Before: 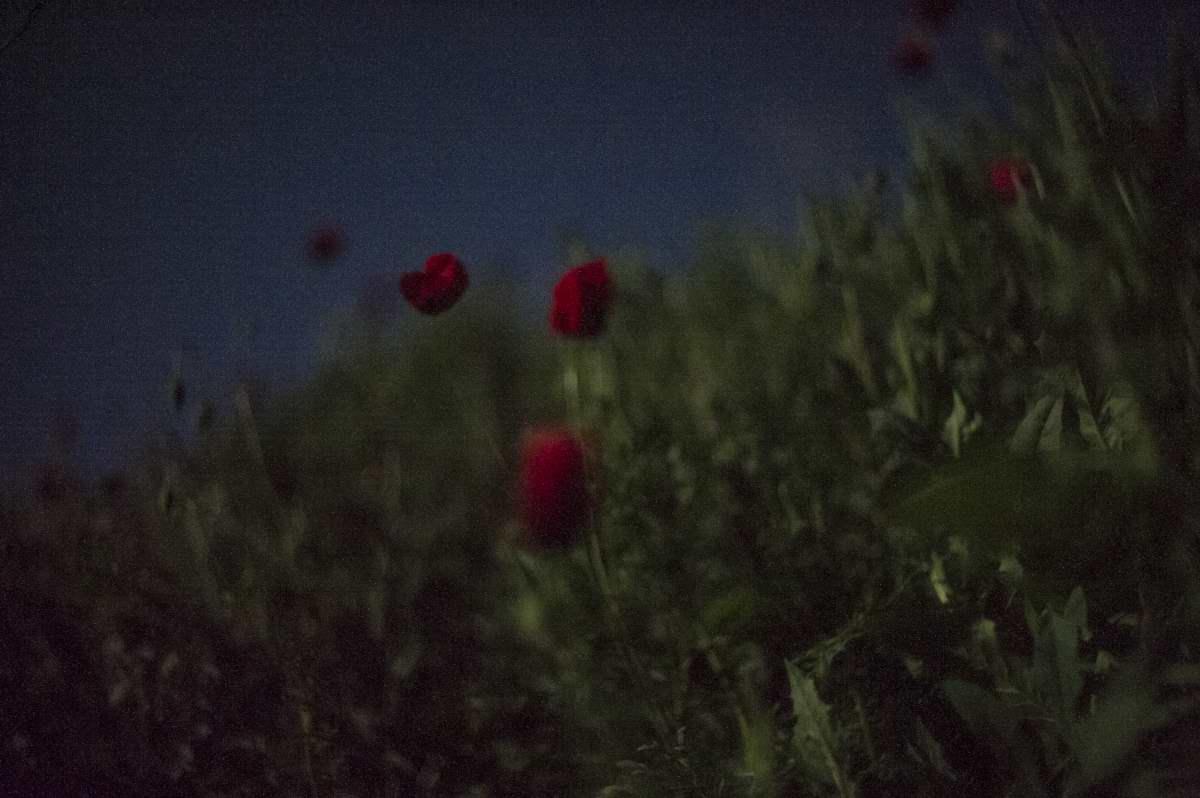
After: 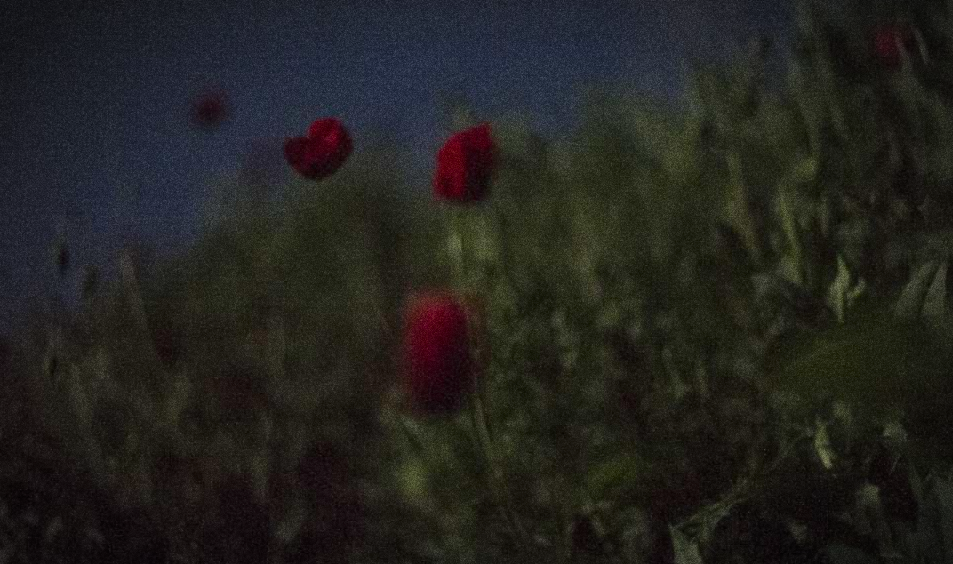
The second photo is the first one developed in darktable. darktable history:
crop: left 9.712%, top 16.928%, right 10.845%, bottom 12.332%
grain: coarseness 10.62 ISO, strength 55.56%
vignetting: automatic ratio true
